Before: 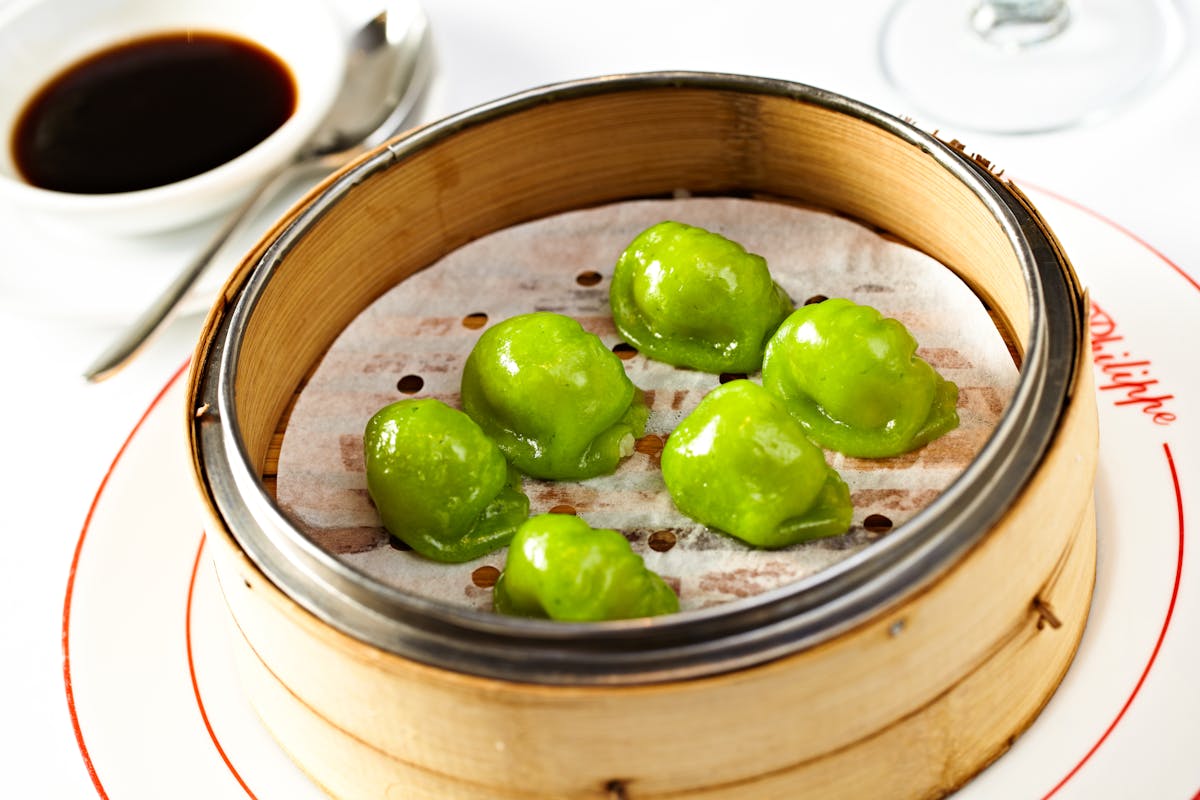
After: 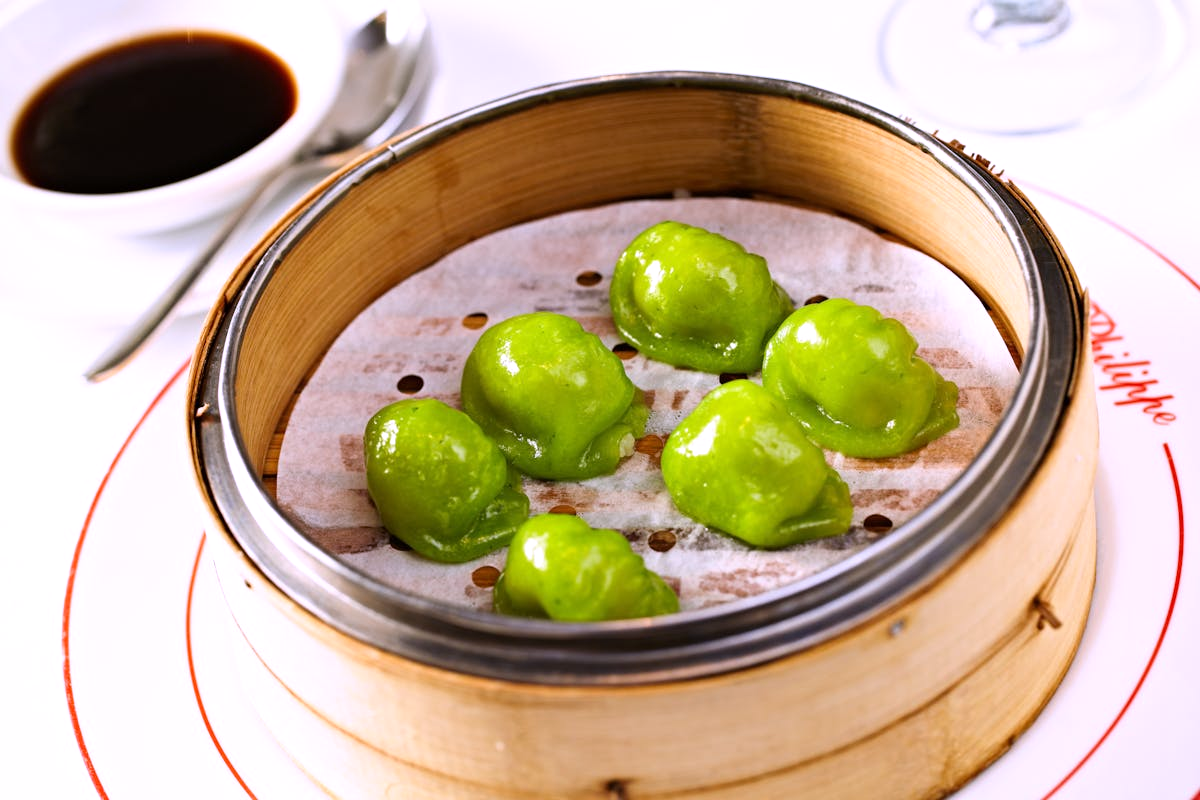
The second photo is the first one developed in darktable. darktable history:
white balance: red 1.042, blue 1.17
